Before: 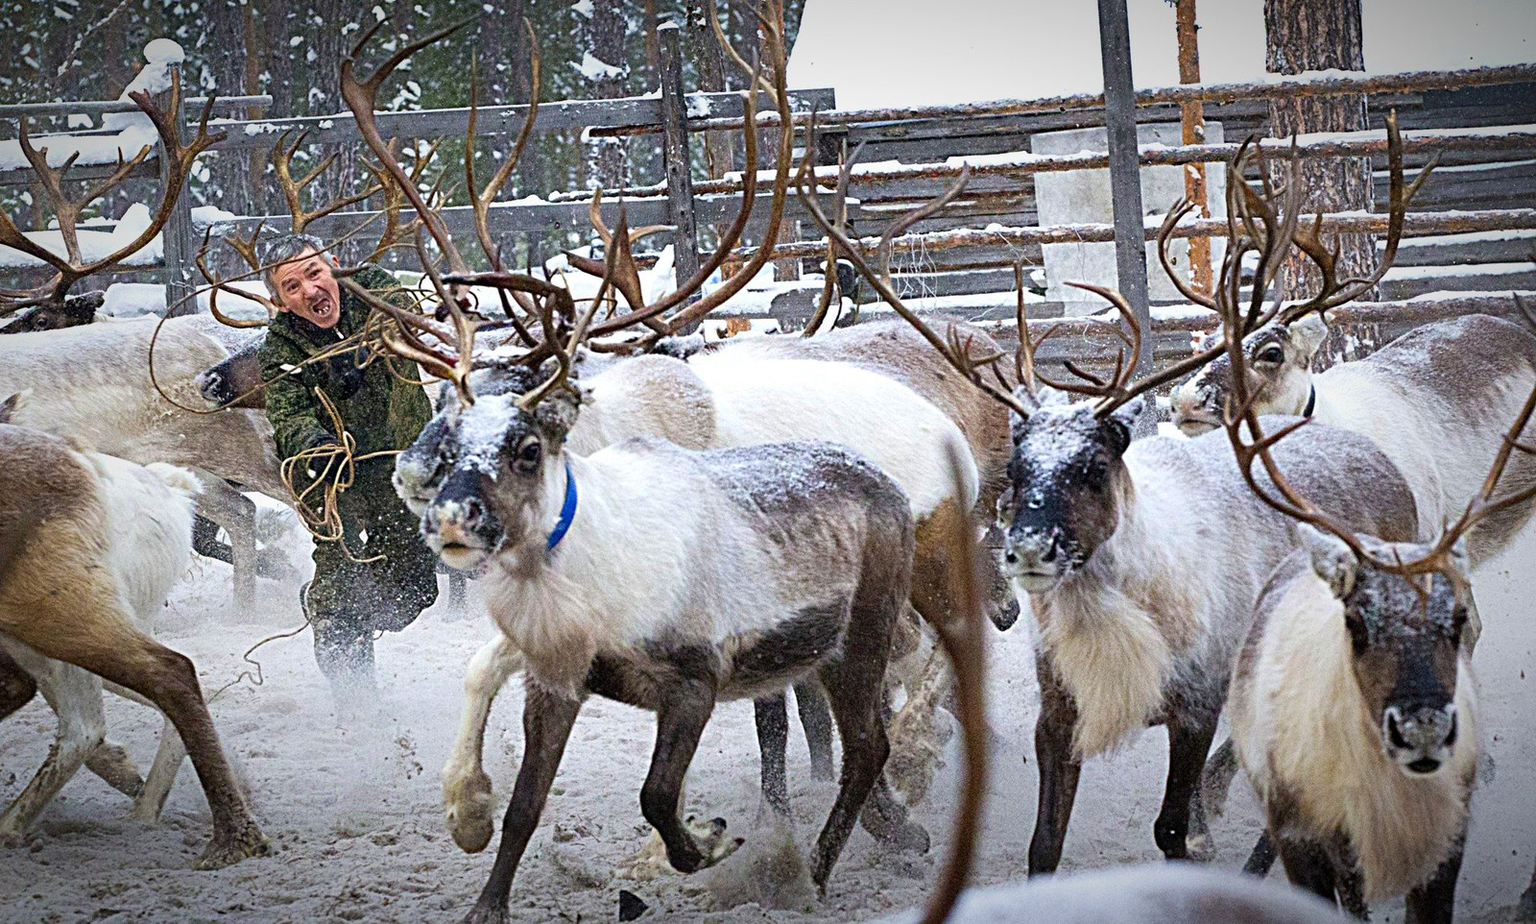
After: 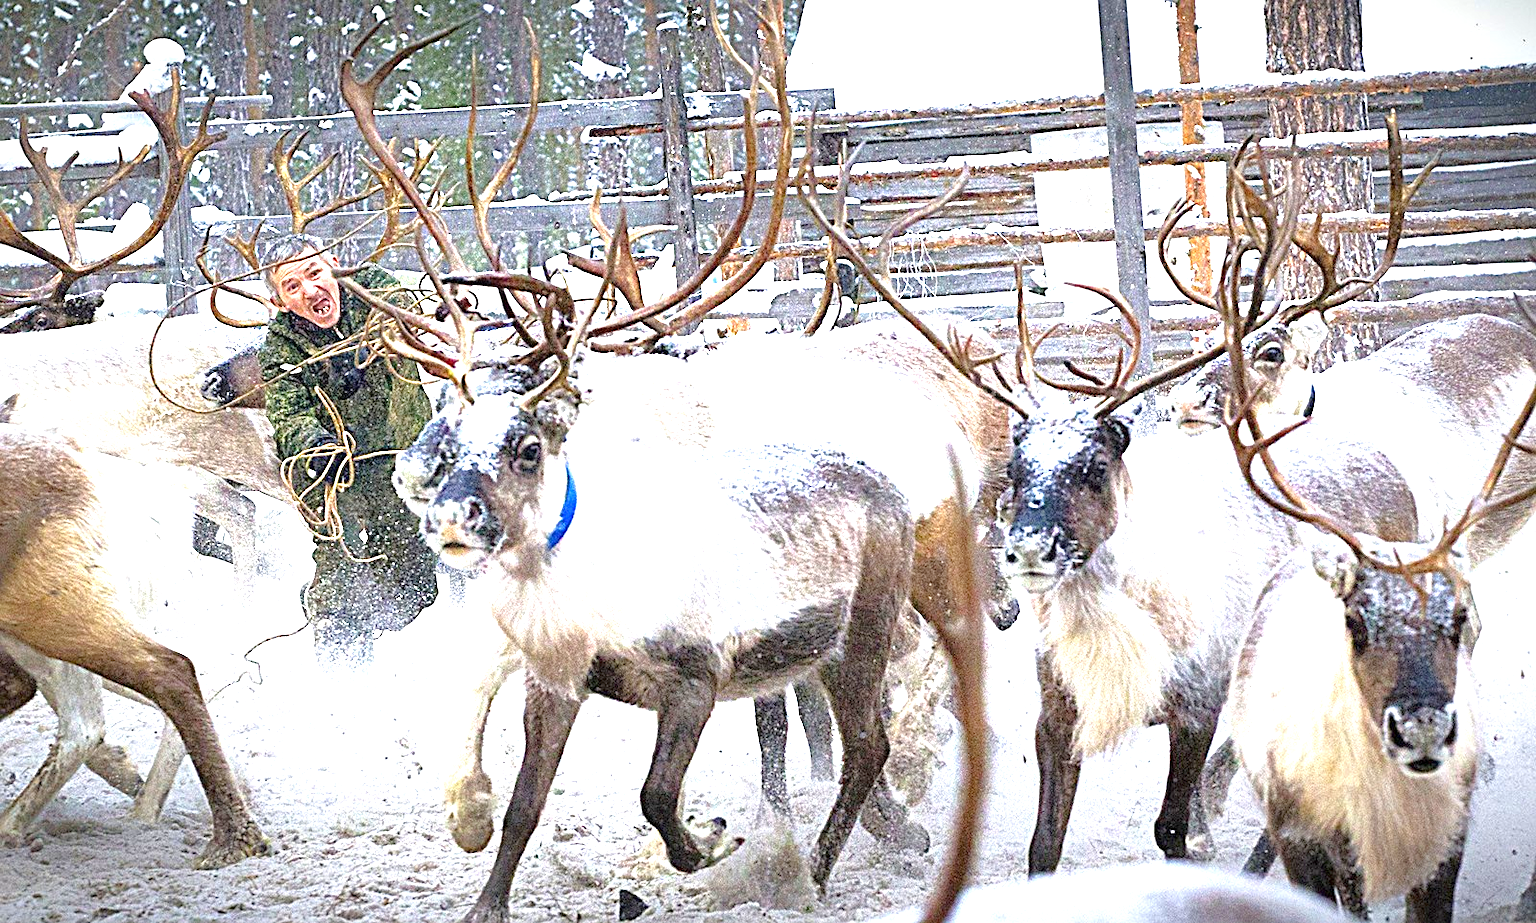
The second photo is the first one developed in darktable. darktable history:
tone equalizer: -8 EV 0.024 EV, -7 EV -0.018 EV, -6 EV 0.04 EV, -5 EV 0.044 EV, -4 EV 0.289 EV, -3 EV 0.621 EV, -2 EV 0.581 EV, -1 EV 0.204 EV, +0 EV 0.054 EV, smoothing diameter 24.98%, edges refinement/feathering 9.57, preserve details guided filter
exposure: black level correction 0, exposure 1.489 EV, compensate highlight preservation false
sharpen: amount 0.208
